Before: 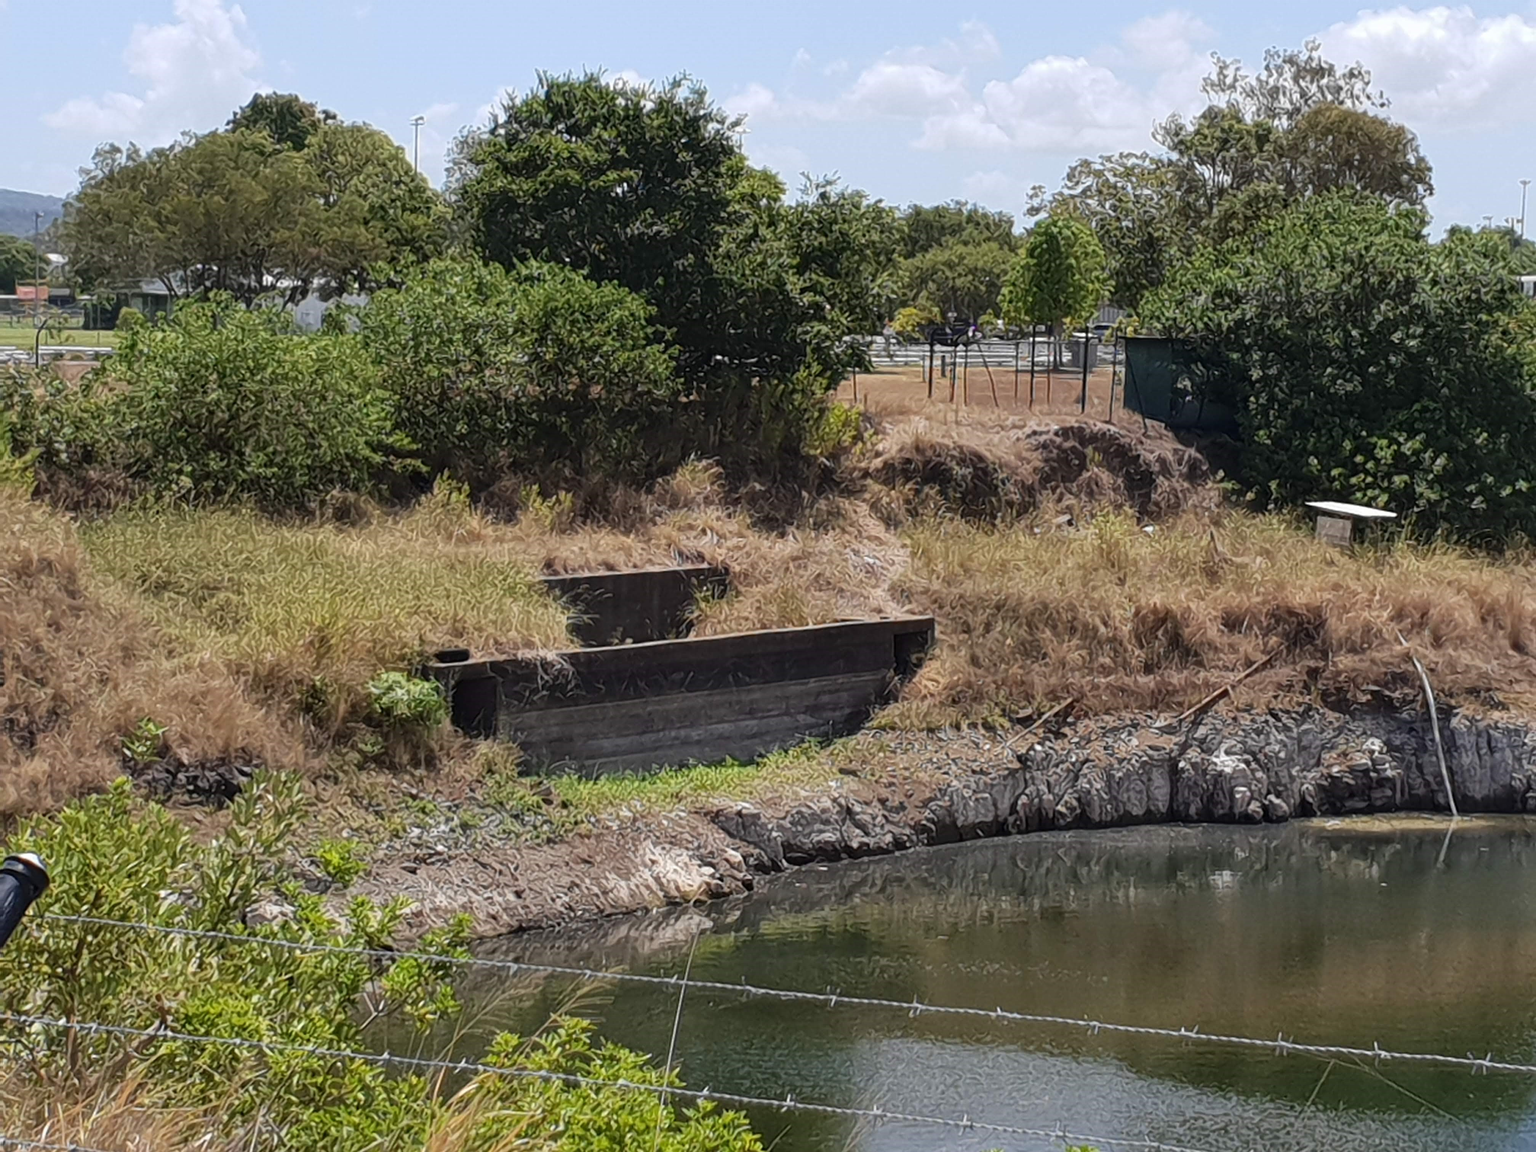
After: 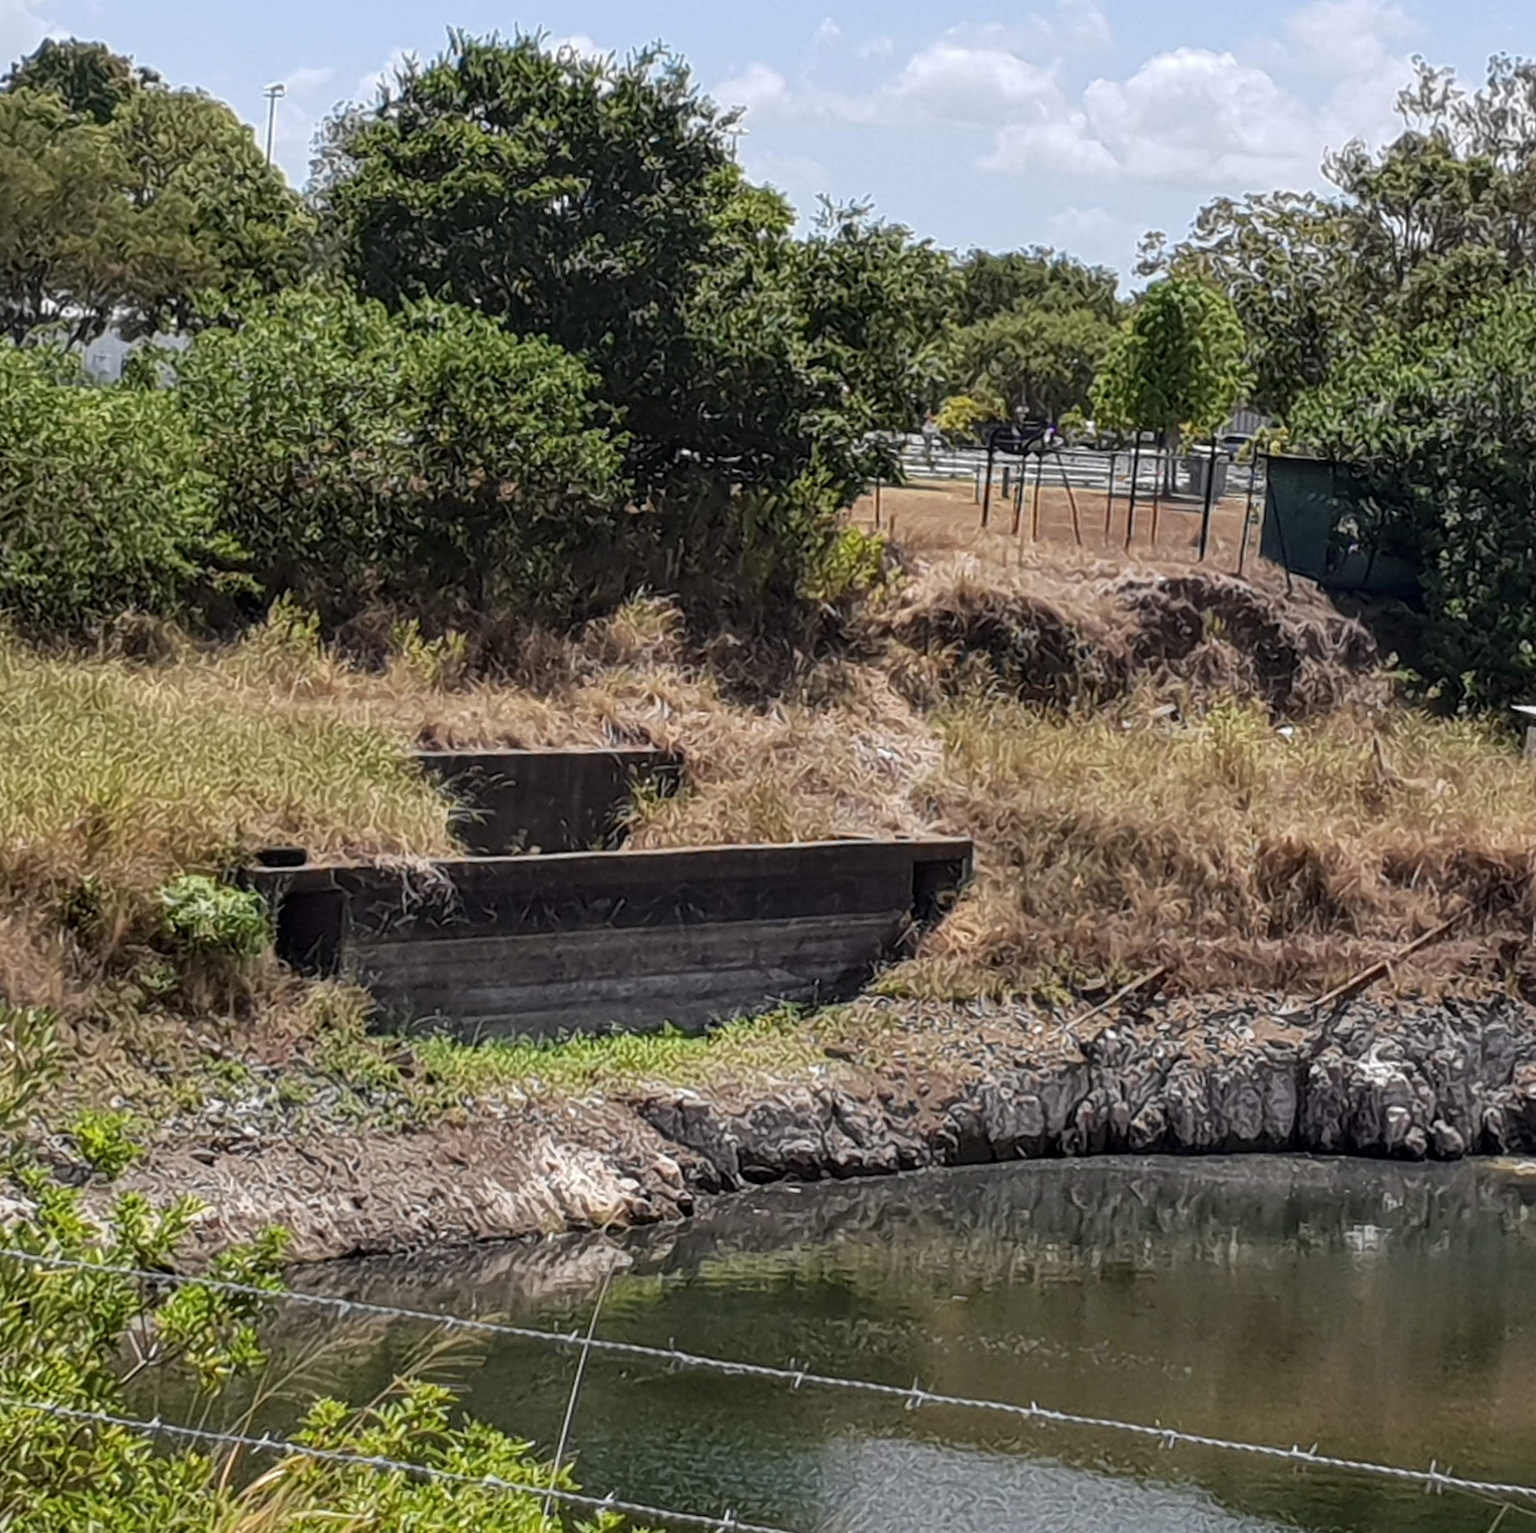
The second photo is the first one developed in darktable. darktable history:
crop and rotate: angle -3.17°, left 13.965%, top 0.036%, right 11.021%, bottom 0.087%
local contrast: on, module defaults
exposure: compensate highlight preservation false
